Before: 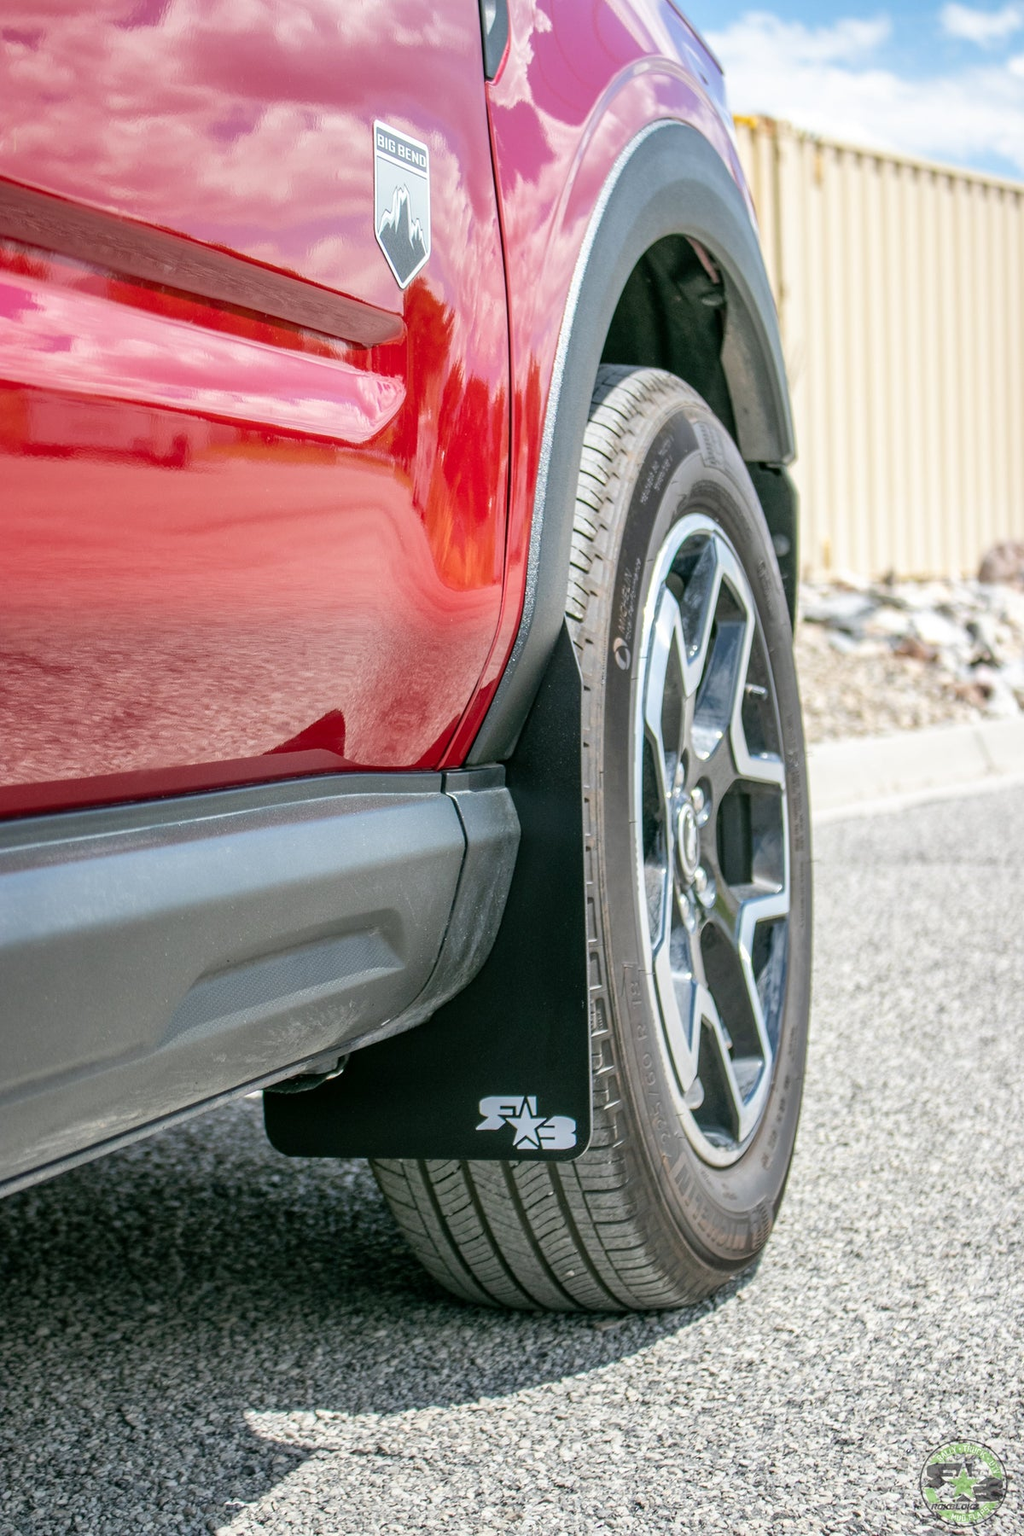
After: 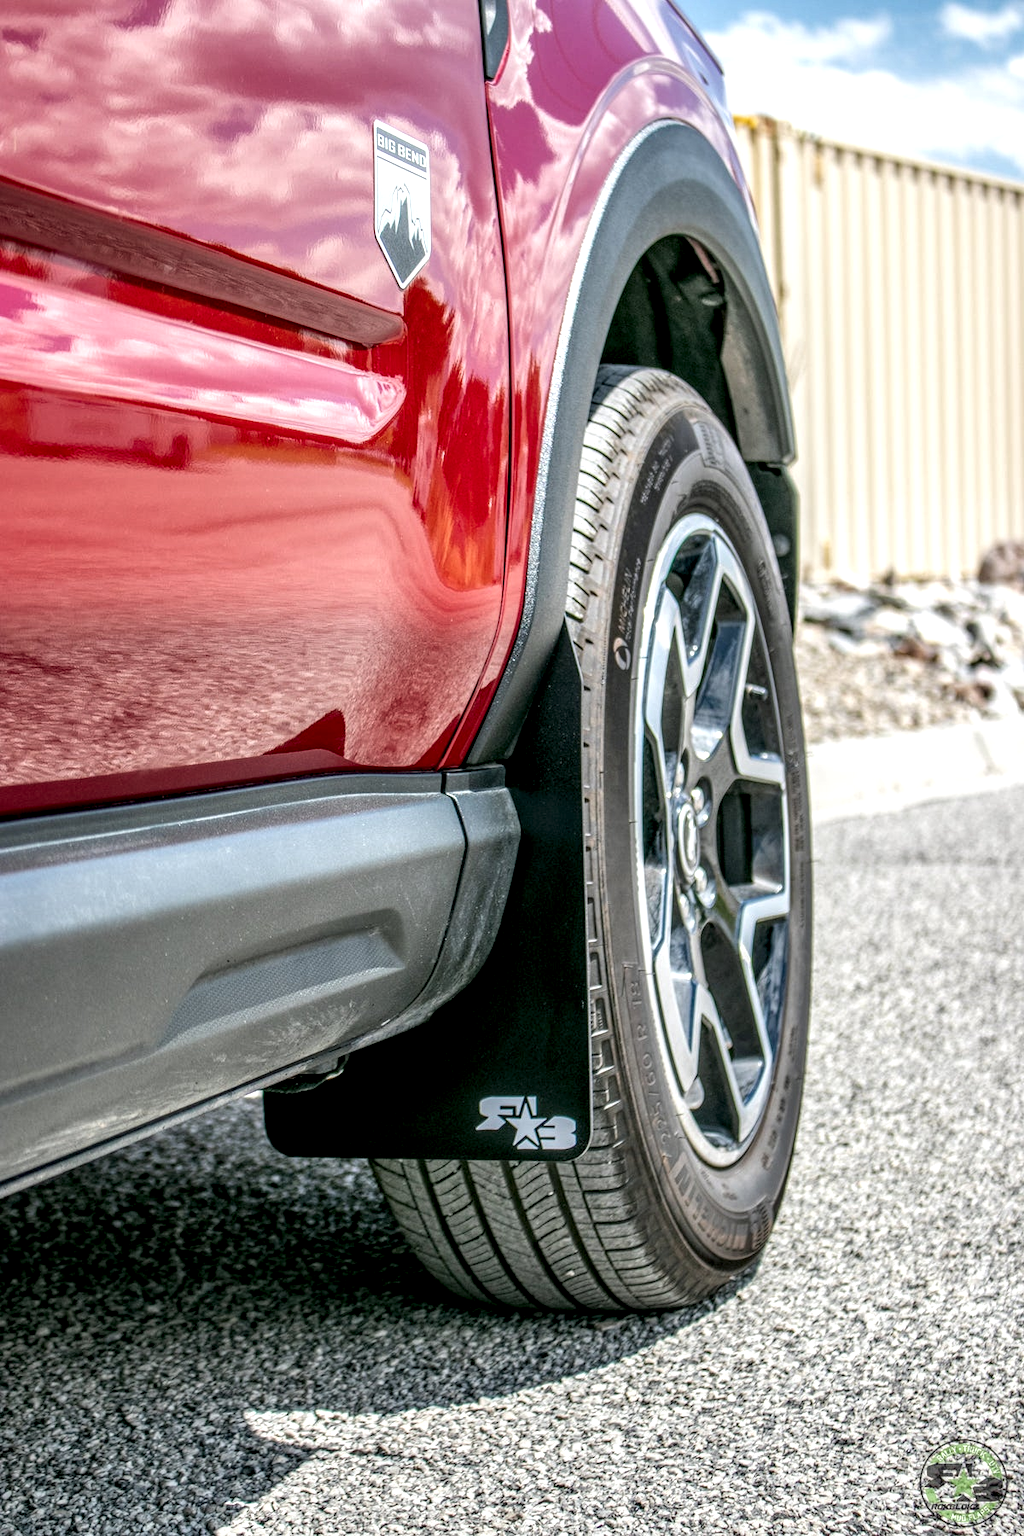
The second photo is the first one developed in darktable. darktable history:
local contrast: highlights 4%, shadows 0%, detail 182%
